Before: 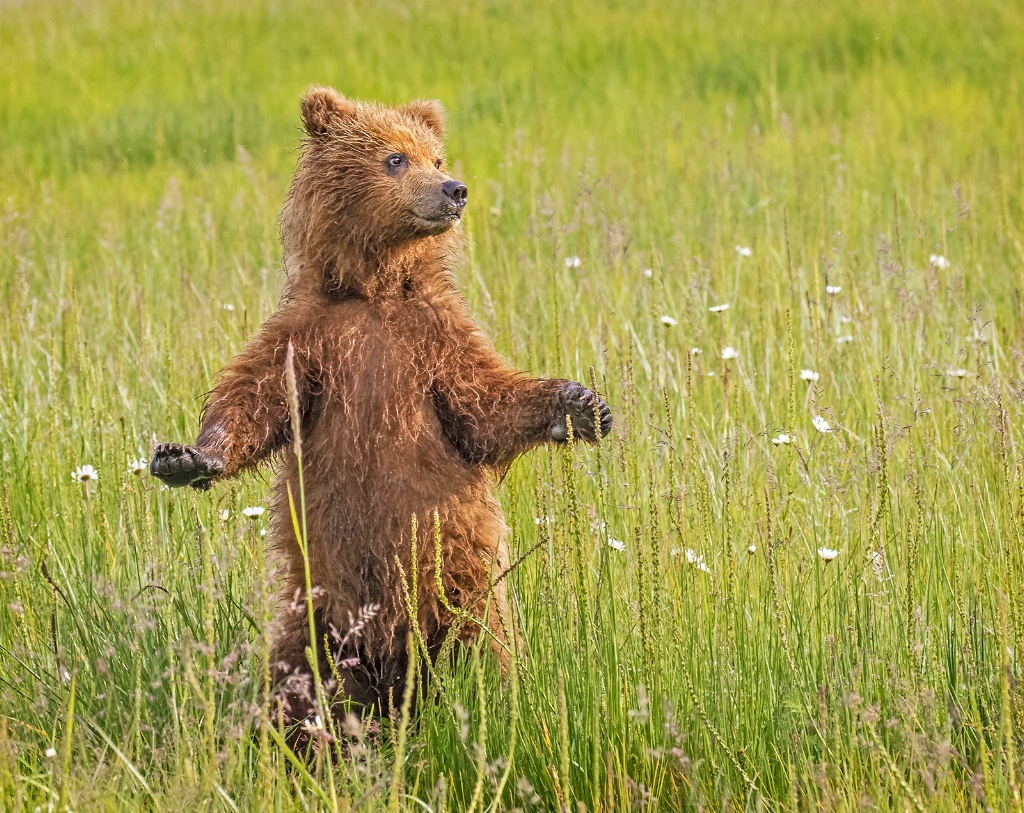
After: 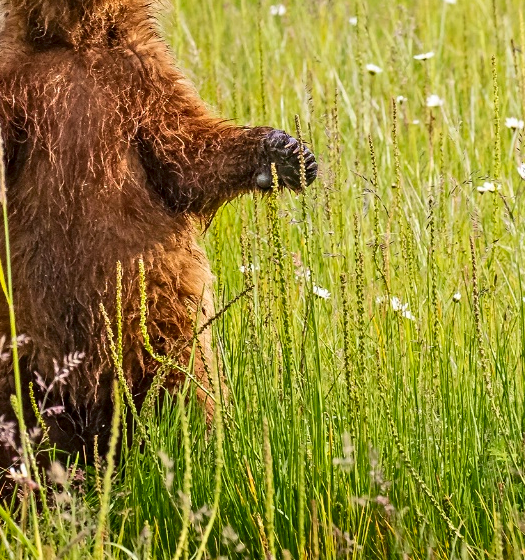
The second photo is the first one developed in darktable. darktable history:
crop and rotate: left 28.811%, top 31.025%, right 19.866%
contrast brightness saturation: contrast 0.191, brightness -0.101, saturation 0.208
